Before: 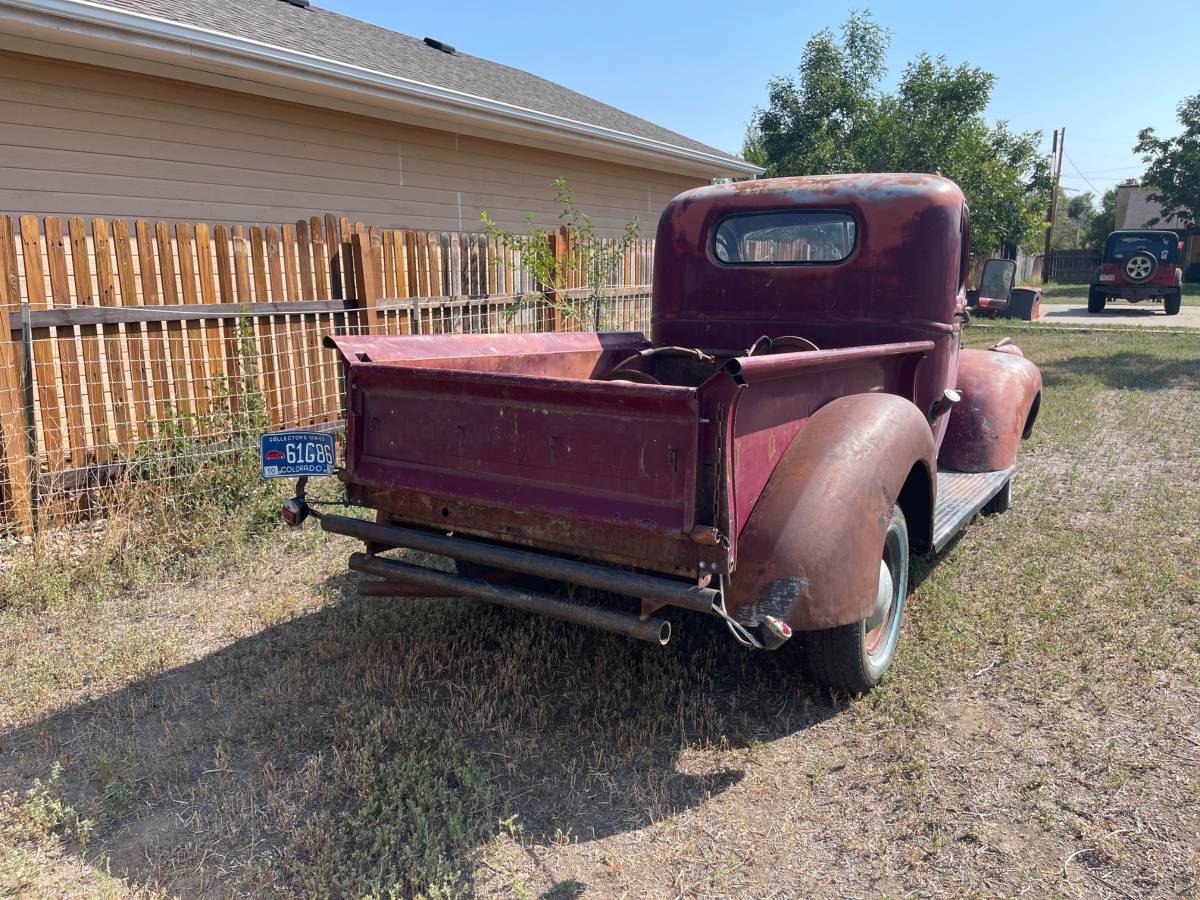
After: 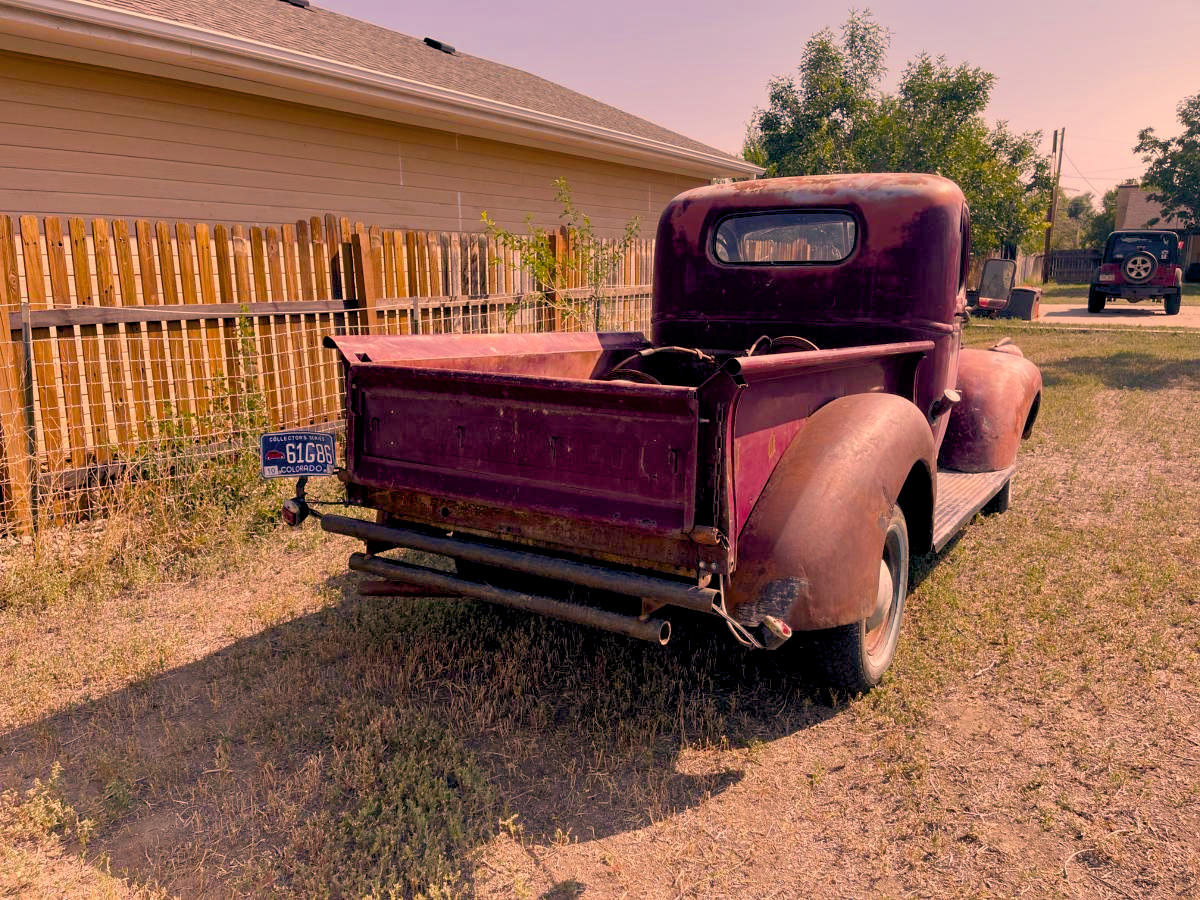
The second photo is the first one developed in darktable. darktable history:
color balance rgb: perceptual saturation grading › global saturation 39.914%, perceptual saturation grading › highlights -25.665%, perceptual saturation grading › mid-tones 35.286%, perceptual saturation grading › shadows 36.16%, contrast -9.913%
exposure: black level correction 0.01, exposure 0.011 EV, compensate exposure bias true, compensate highlight preservation false
color correction: highlights a* 39.95, highlights b* 39.55, saturation 0.687
